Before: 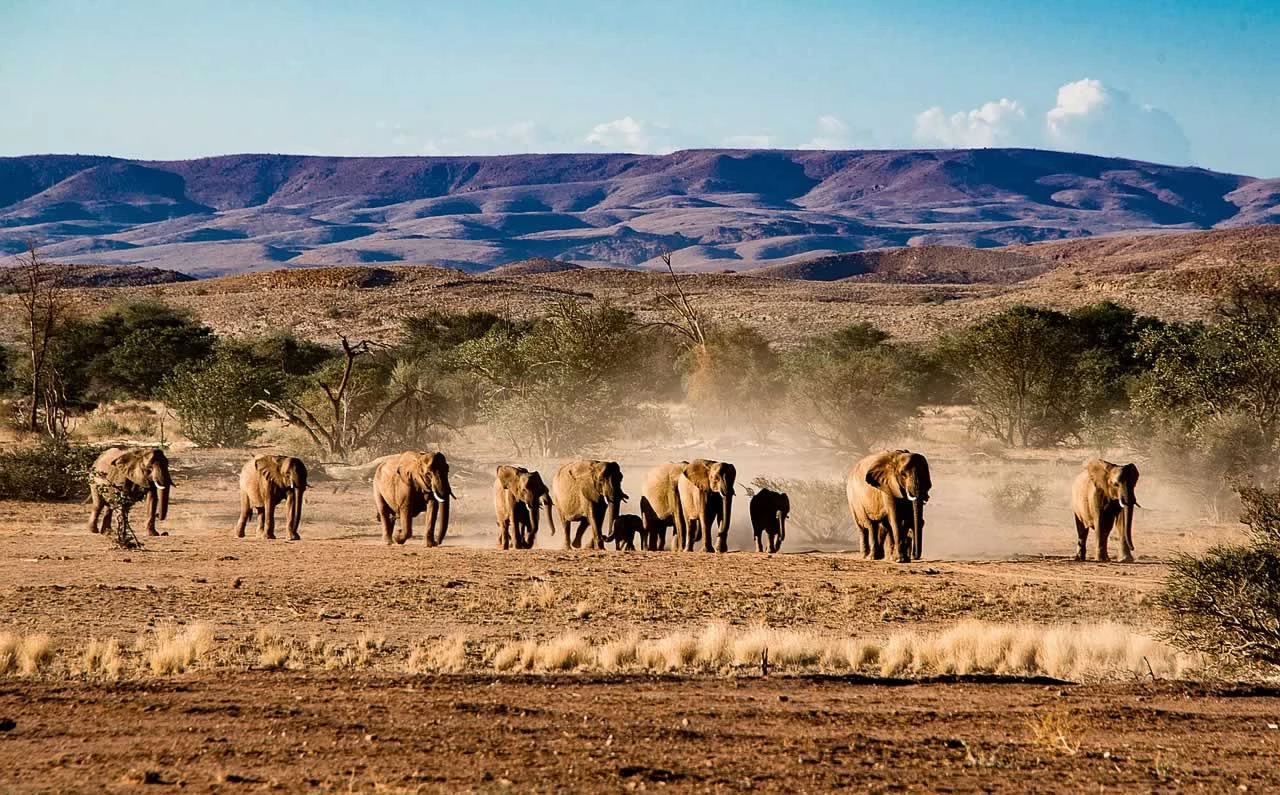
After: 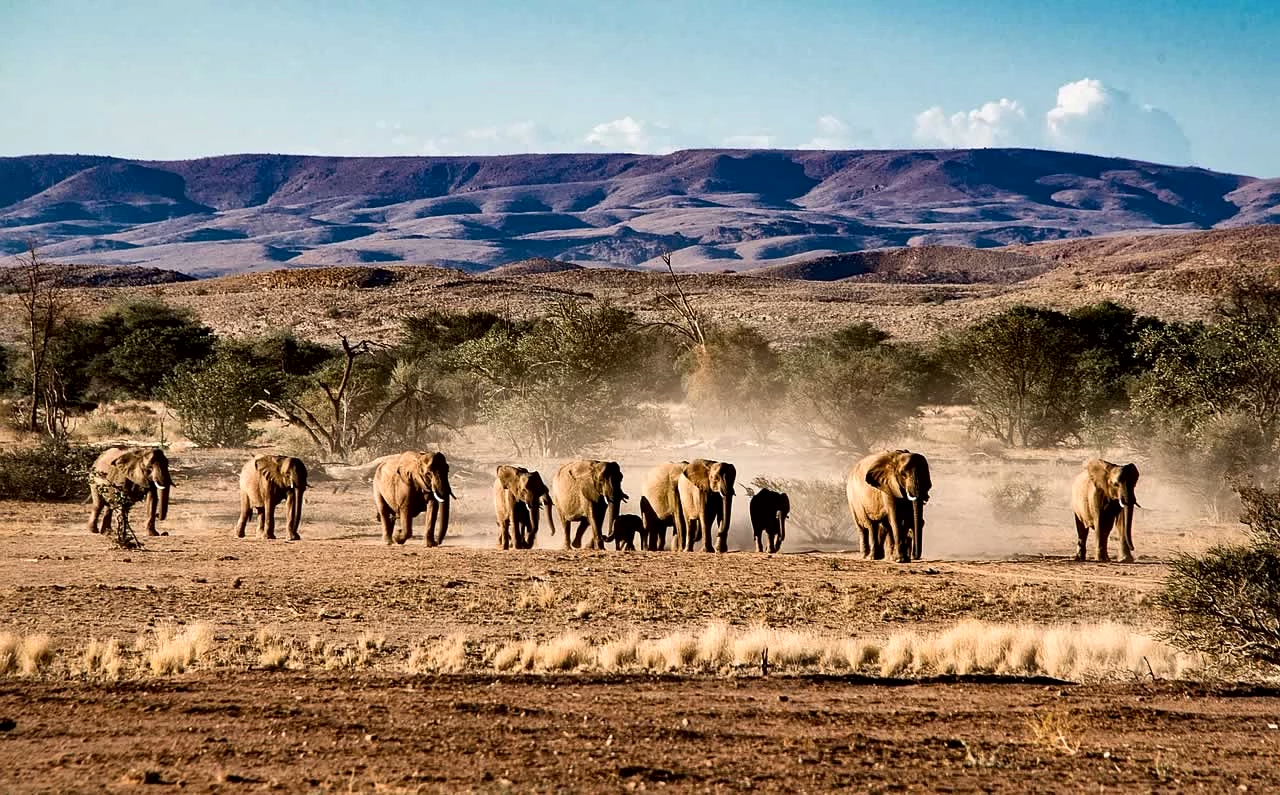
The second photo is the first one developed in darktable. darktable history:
local contrast: mode bilateral grid, contrast 25, coarseness 60, detail 151%, midtone range 0.2
contrast brightness saturation: saturation -0.05
